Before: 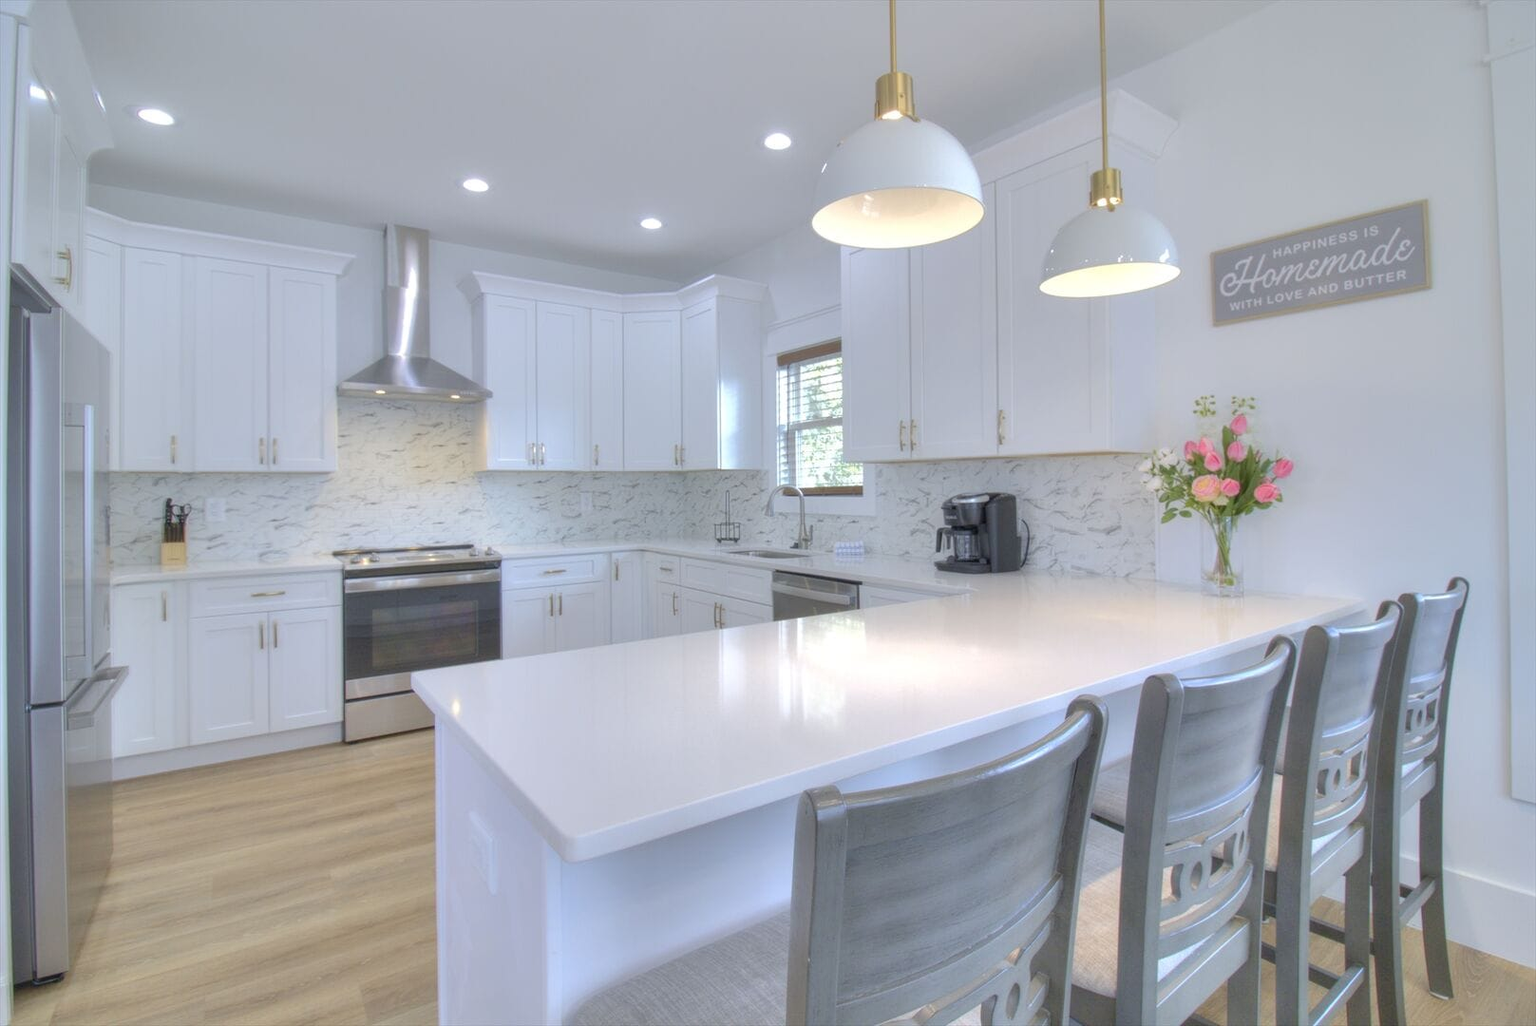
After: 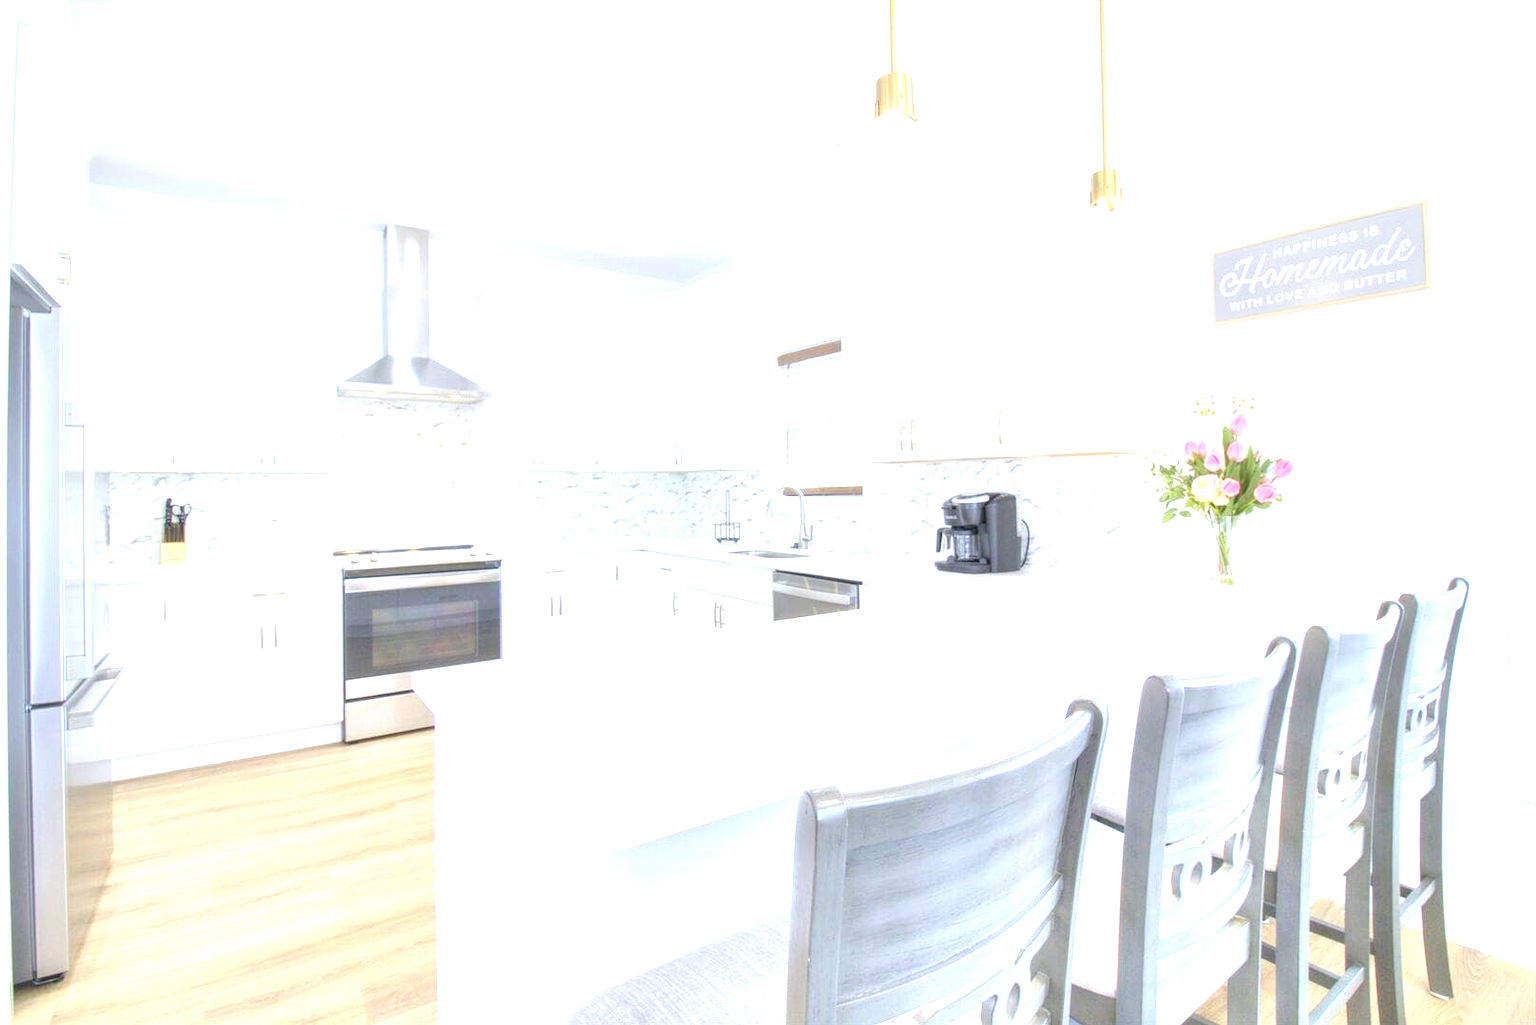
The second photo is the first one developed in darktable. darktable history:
exposure: black level correction 0.001, exposure 1.722 EV, compensate highlight preservation false
